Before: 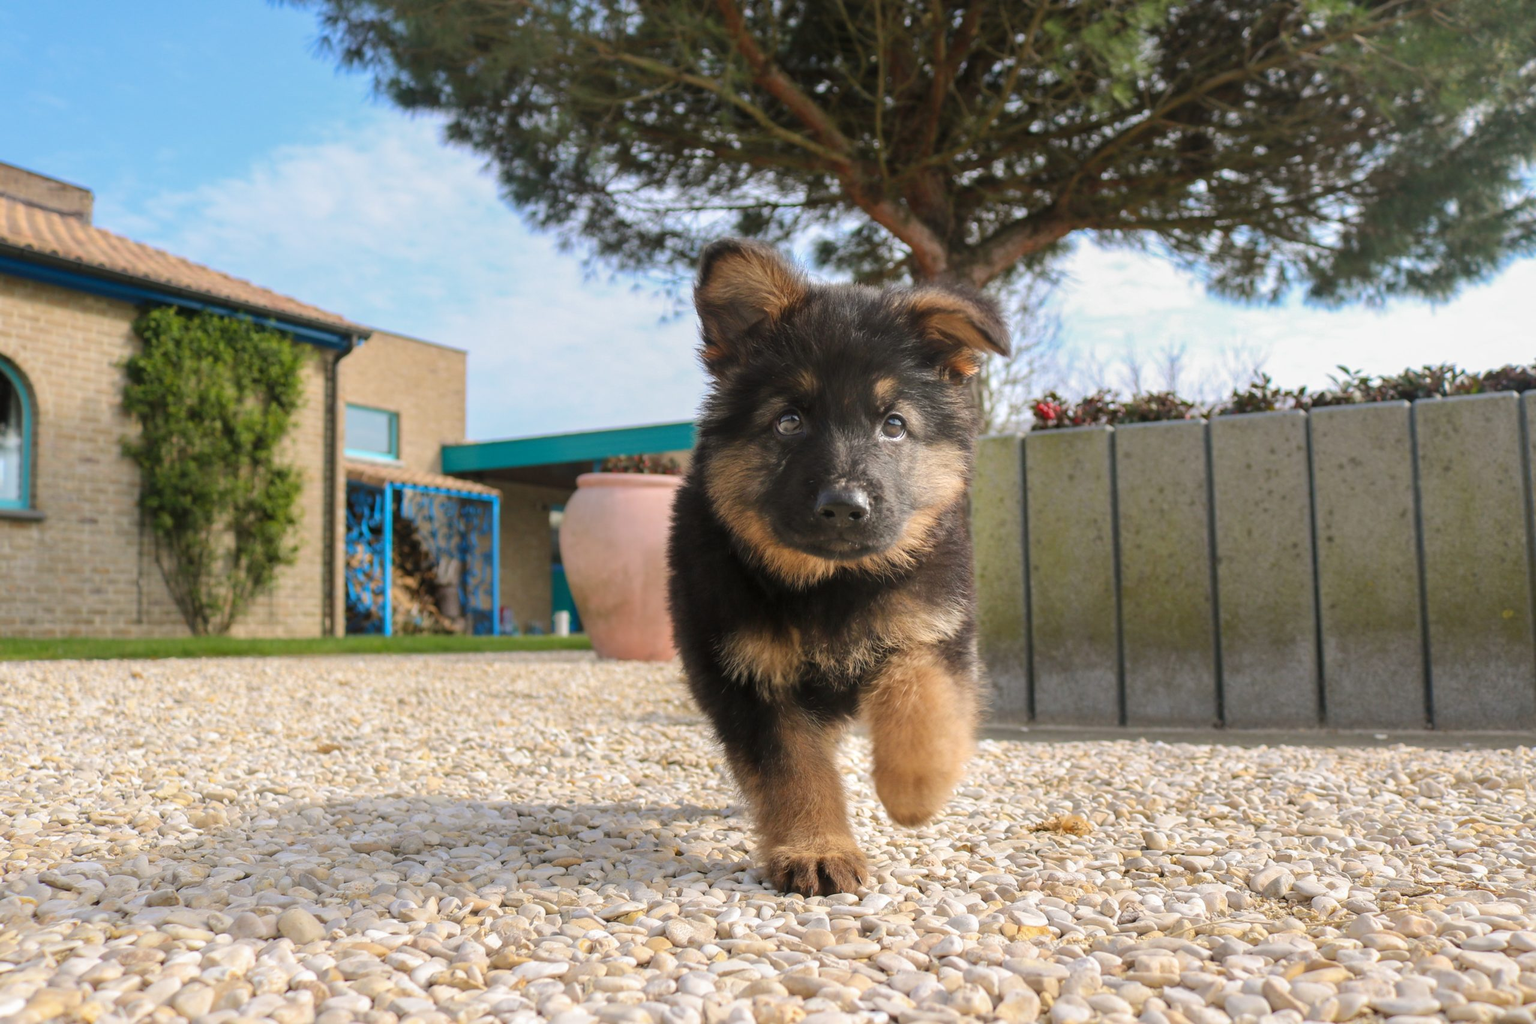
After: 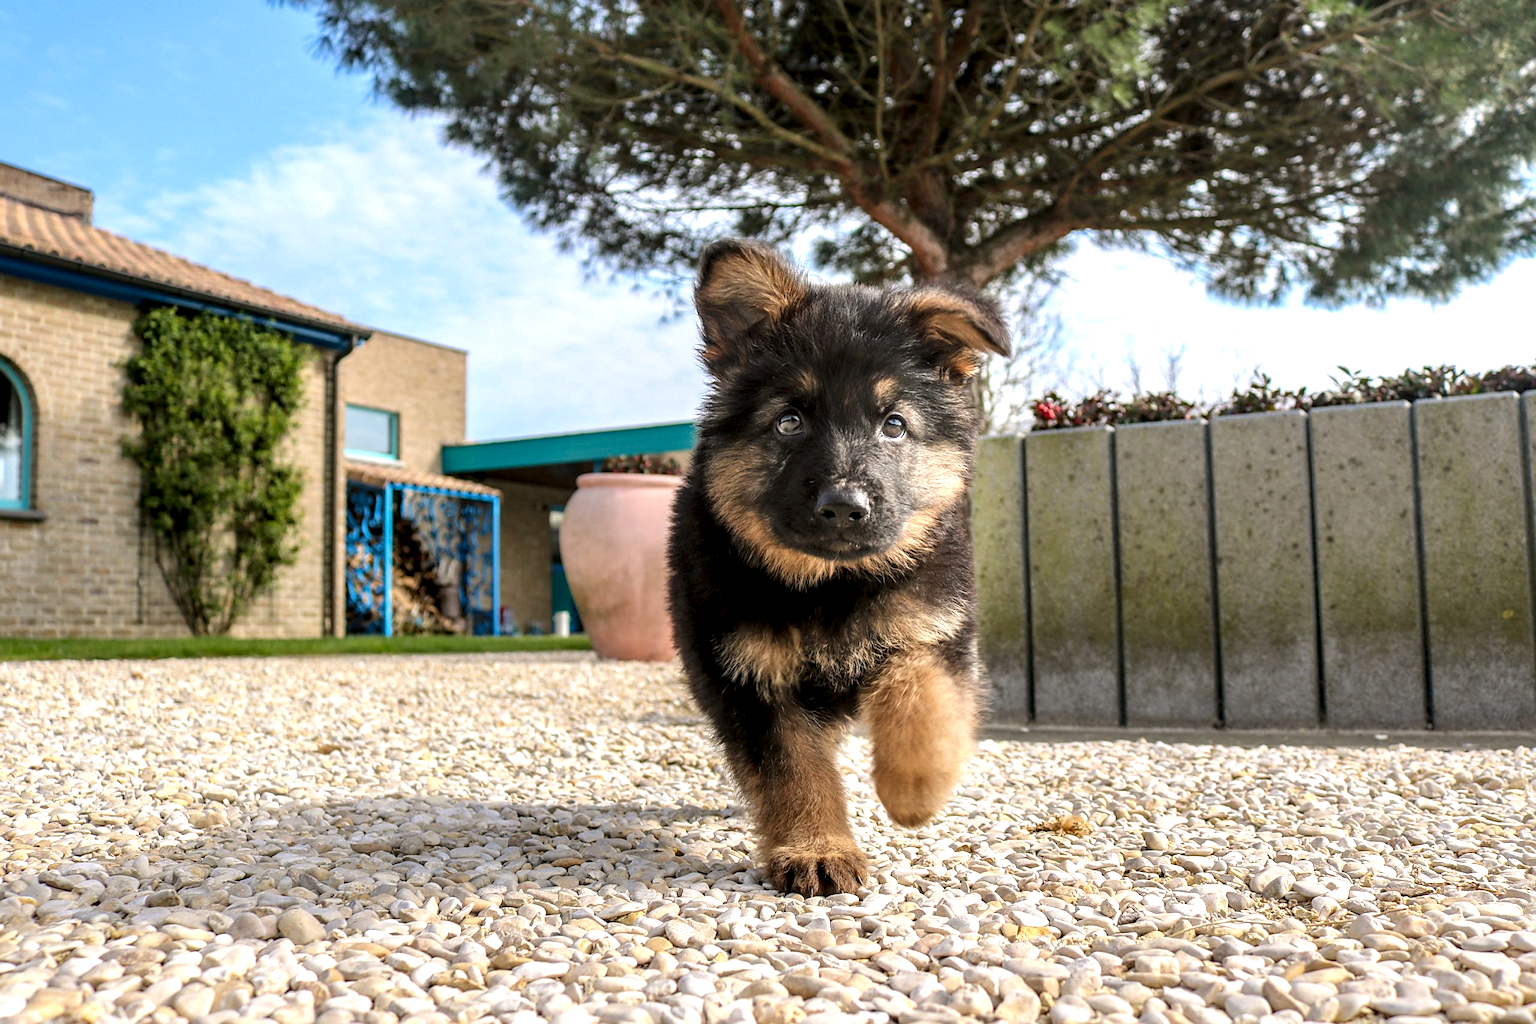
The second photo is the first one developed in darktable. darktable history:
sharpen: on, module defaults
levels: levels [0, 0.474, 0.947]
local contrast: highlights 60%, shadows 60%, detail 160%
